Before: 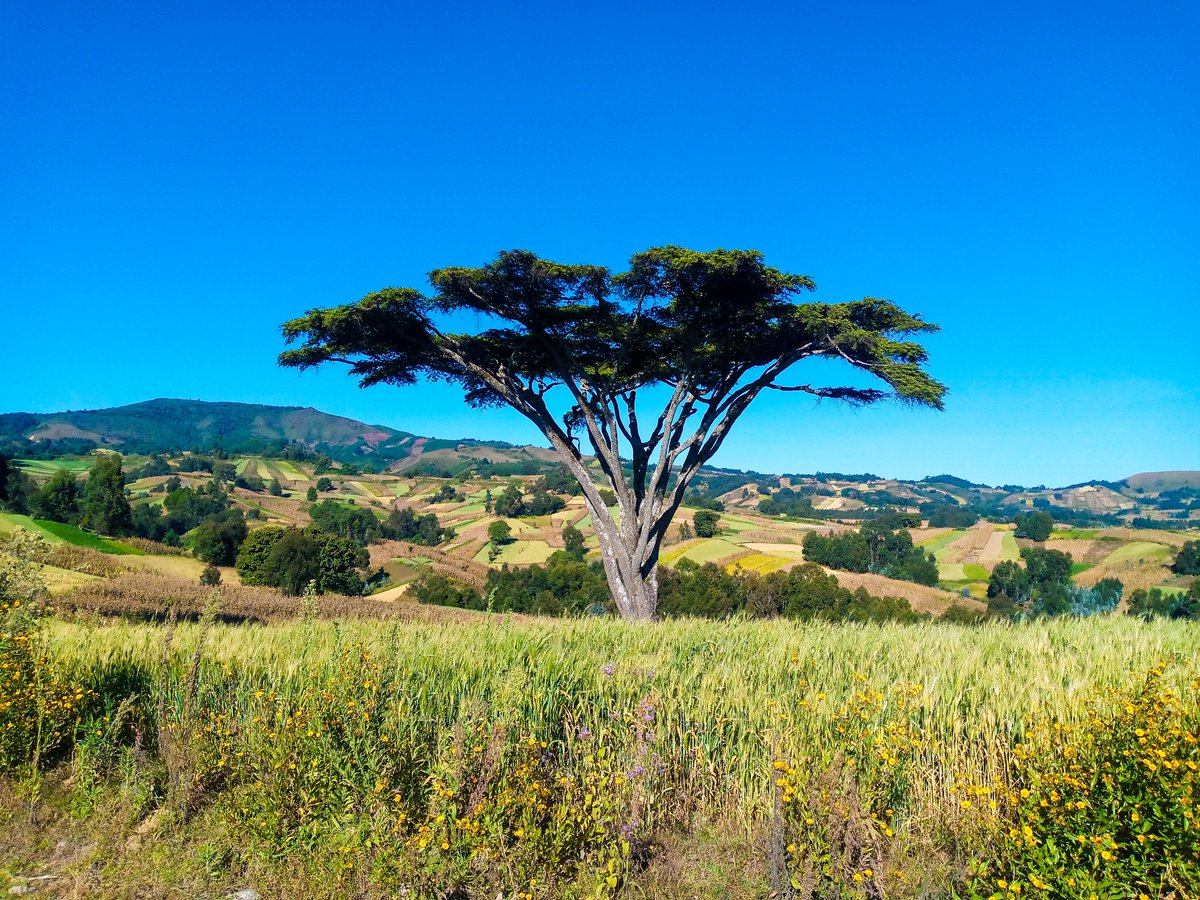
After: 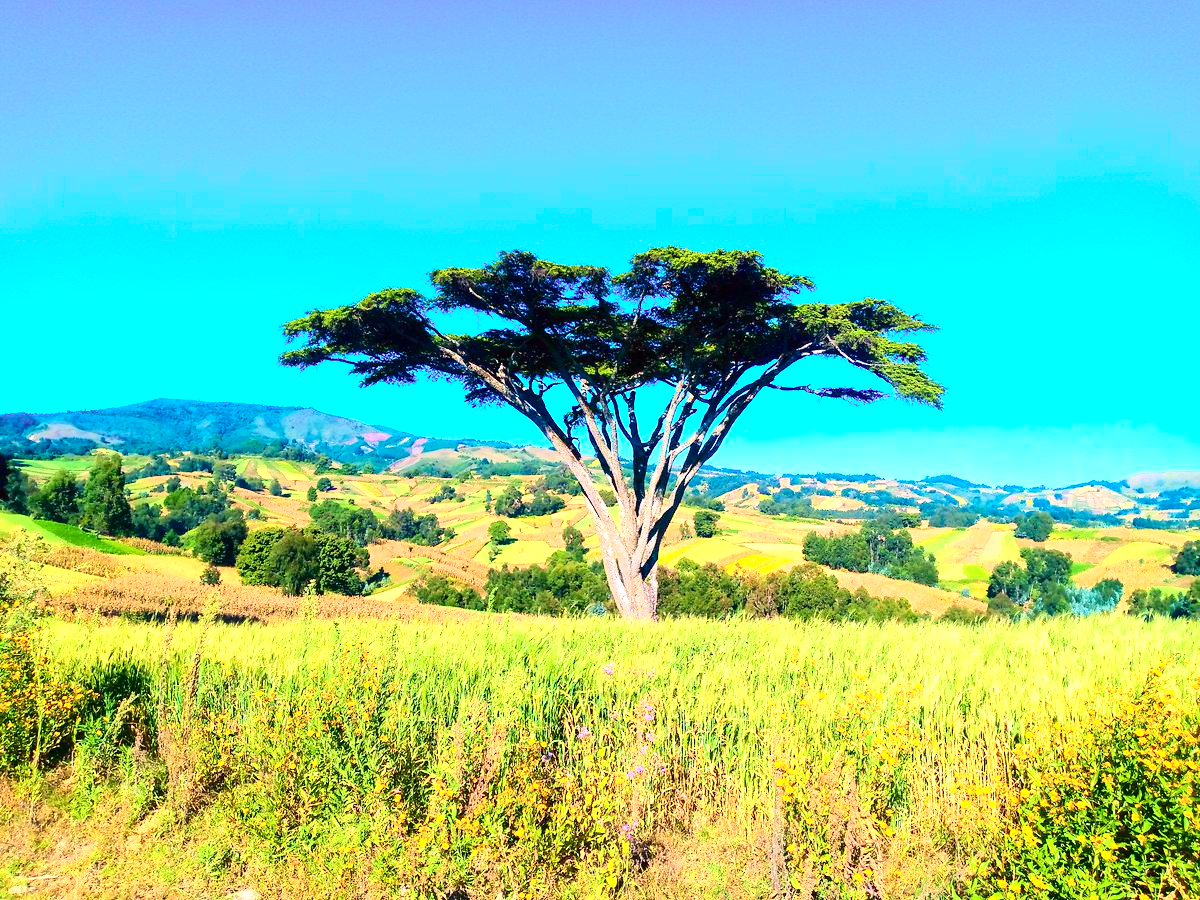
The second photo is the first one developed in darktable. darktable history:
tone curve: curves: ch0 [(0, 0.003) (0.044, 0.032) (0.12, 0.089) (0.19, 0.175) (0.271, 0.294) (0.457, 0.546) (0.588, 0.71) (0.701, 0.815) (0.86, 0.922) (1, 0.982)]; ch1 [(0, 0) (0.247, 0.215) (0.433, 0.382) (0.466, 0.426) (0.493, 0.481) (0.501, 0.5) (0.517, 0.524) (0.557, 0.582) (0.598, 0.651) (0.671, 0.735) (0.796, 0.85) (1, 1)]; ch2 [(0, 0) (0.249, 0.216) (0.357, 0.317) (0.448, 0.432) (0.478, 0.492) (0.498, 0.499) (0.517, 0.53) (0.537, 0.57) (0.569, 0.623) (0.61, 0.663) (0.706, 0.75) (0.808, 0.809) (0.991, 0.968)], color space Lab, independent channels
exposure: exposure 1.138 EV, compensate highlight preservation false
color correction: highlights a* 5.82, highlights b* 4.85
